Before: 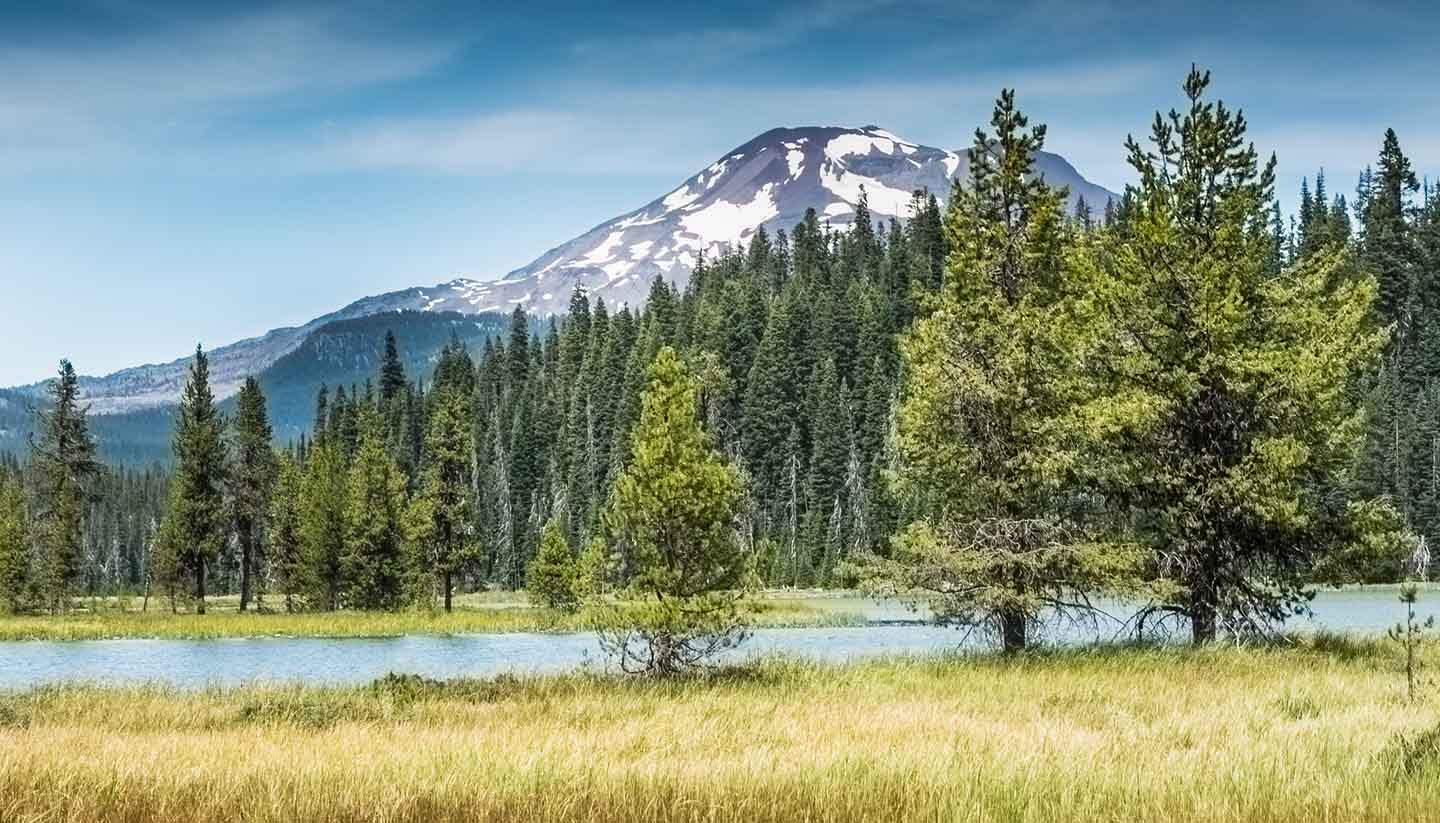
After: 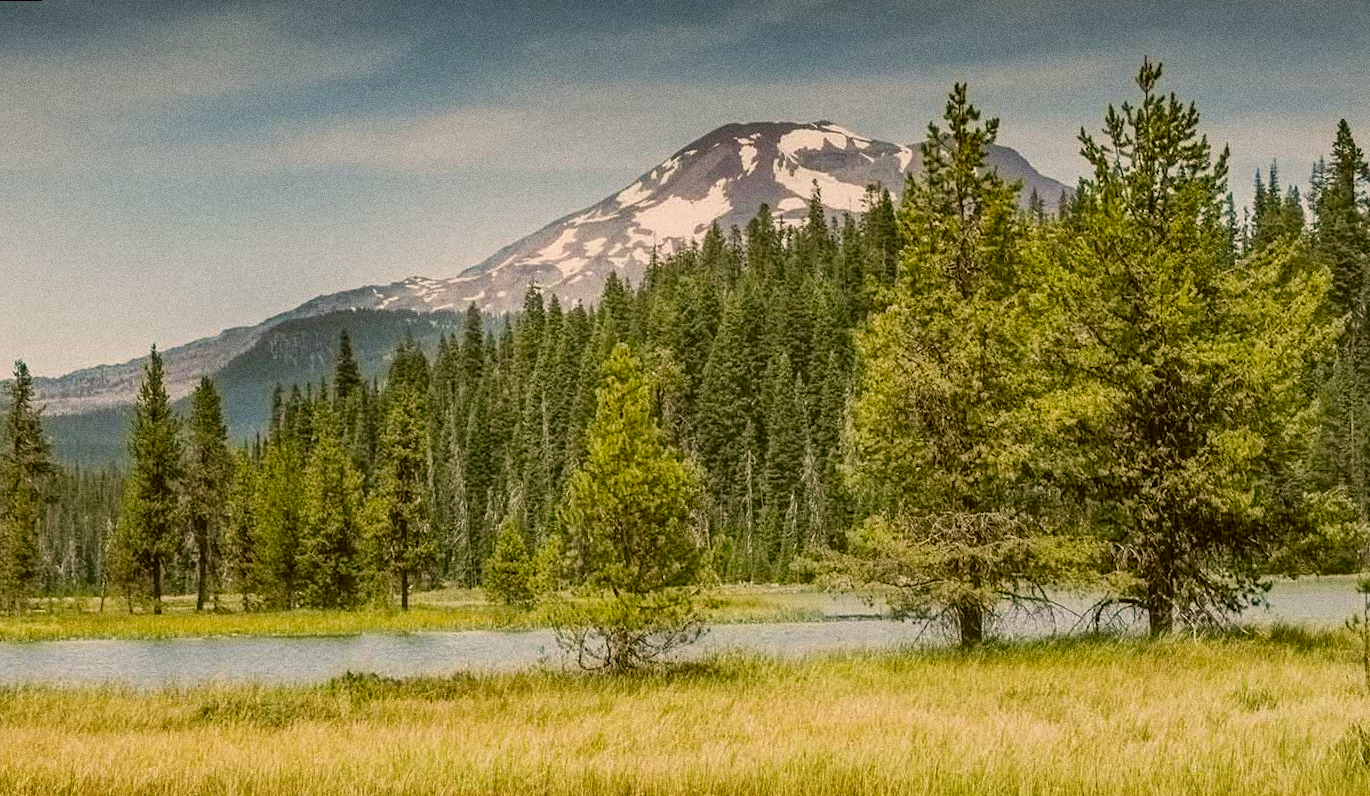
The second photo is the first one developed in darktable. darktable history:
grain: coarseness 0.09 ISO, strength 40%
color correction: highlights a* 8.98, highlights b* 15.09, shadows a* -0.49, shadows b* 26.52
rotate and perspective: rotation -0.45°, automatic cropping original format, crop left 0.008, crop right 0.992, crop top 0.012, crop bottom 0.988
crop and rotate: left 2.536%, right 1.107%, bottom 2.246%
tone equalizer: -8 EV 0.25 EV, -7 EV 0.417 EV, -6 EV 0.417 EV, -5 EV 0.25 EV, -3 EV -0.25 EV, -2 EV -0.417 EV, -1 EV -0.417 EV, +0 EV -0.25 EV, edges refinement/feathering 500, mask exposure compensation -1.57 EV, preserve details guided filter
